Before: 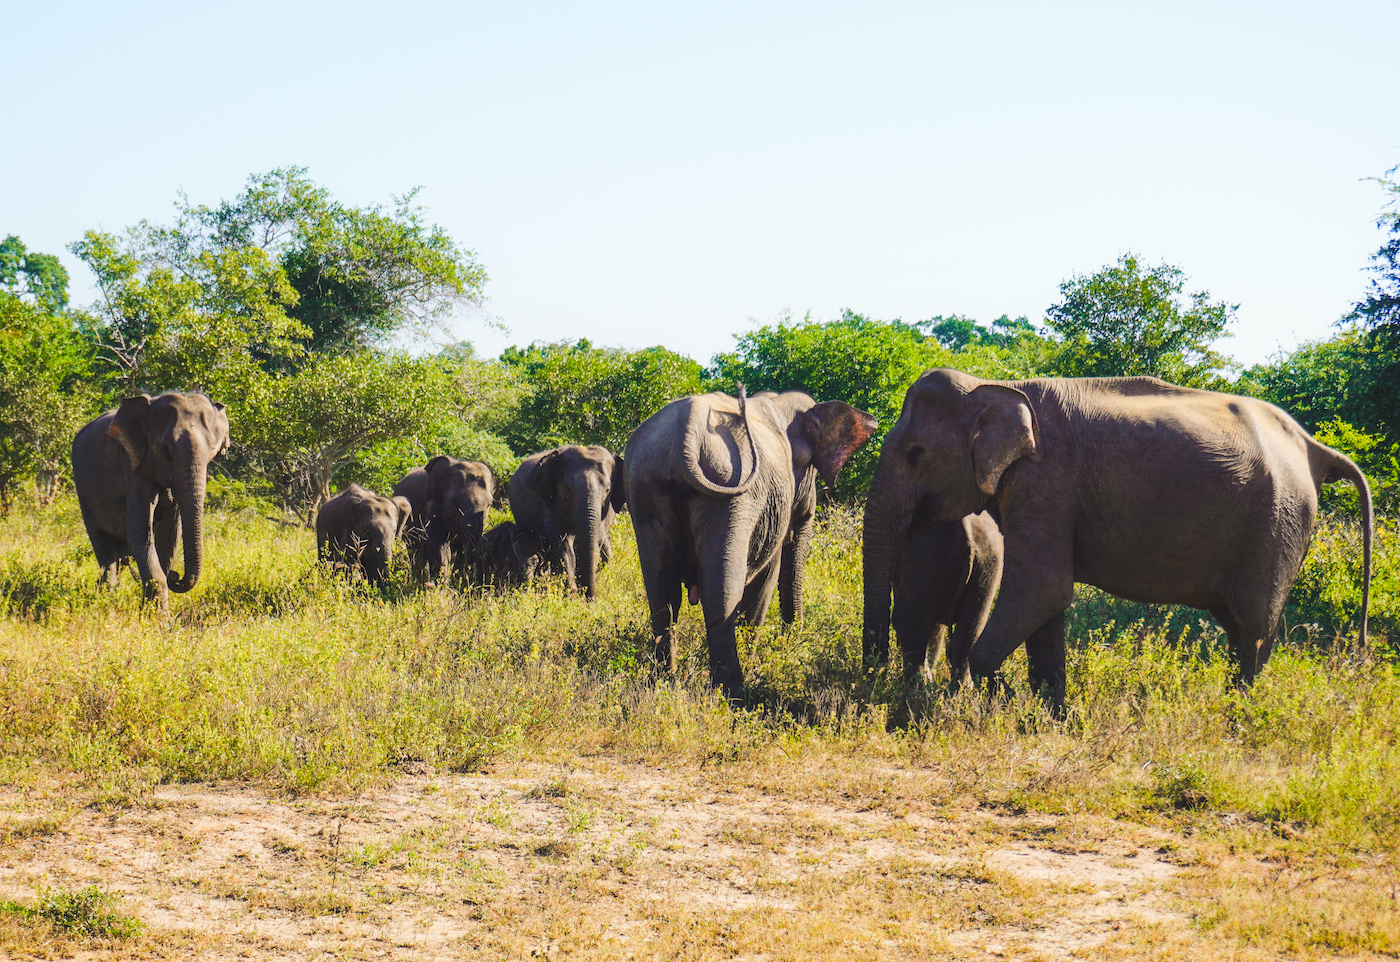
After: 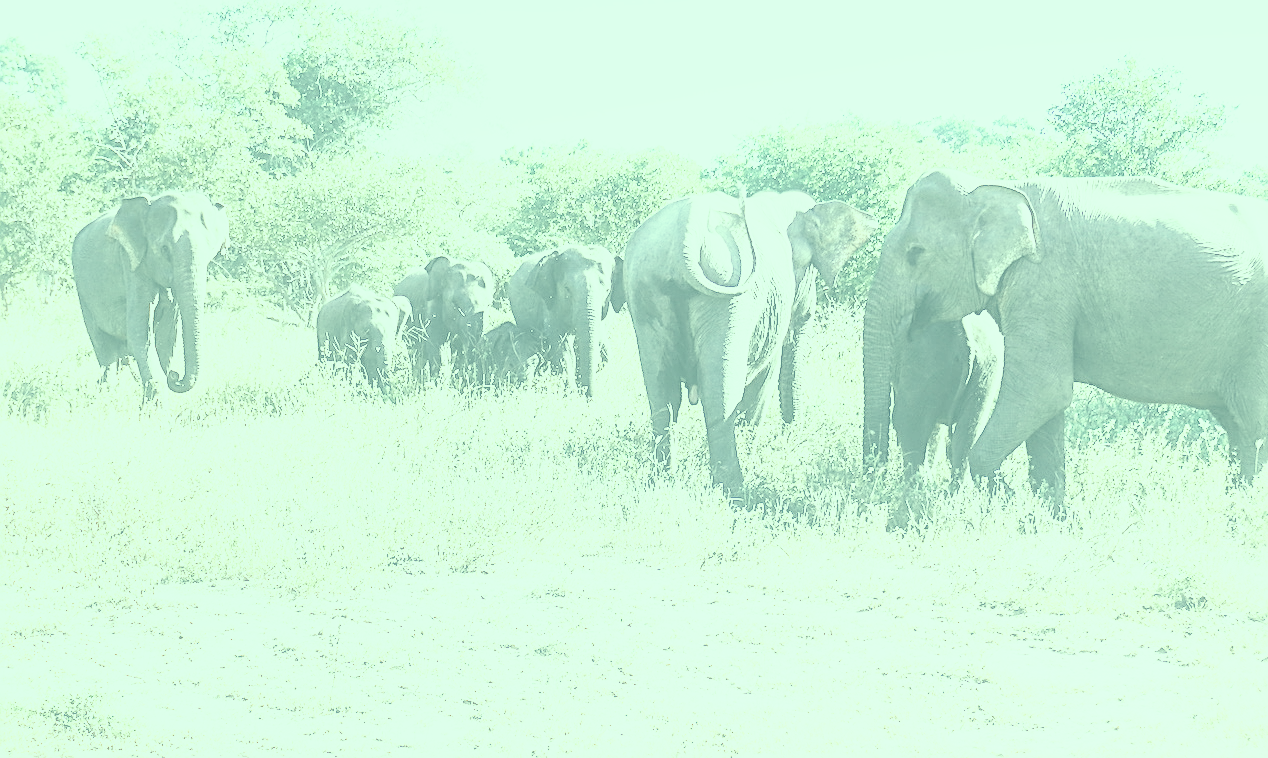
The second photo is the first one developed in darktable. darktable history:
color correction: highlights a* -20.02, highlights b* 9.8, shadows a* -19.75, shadows b* -11.46
sharpen: on, module defaults
tone equalizer: -8 EV -0.381 EV, -7 EV -0.385 EV, -6 EV -0.312 EV, -5 EV -0.189 EV, -3 EV 0.199 EV, -2 EV 0.356 EV, -1 EV 0.412 EV, +0 EV 0.394 EV
contrast brightness saturation: contrast -0.319, brightness 0.736, saturation -0.794
shadows and highlights: shadows -70.59, highlights 34.17, soften with gaussian
tone curve: curves: ch0 [(0, 0) (0.003, 0.005) (0.011, 0.008) (0.025, 0.01) (0.044, 0.014) (0.069, 0.017) (0.1, 0.022) (0.136, 0.028) (0.177, 0.037) (0.224, 0.049) (0.277, 0.091) (0.335, 0.168) (0.399, 0.292) (0.468, 0.463) (0.543, 0.637) (0.623, 0.792) (0.709, 0.903) (0.801, 0.963) (0.898, 0.985) (1, 1)], preserve colors none
local contrast: detail 130%
crop: top 20.814%, right 9.374%, bottom 0.348%
